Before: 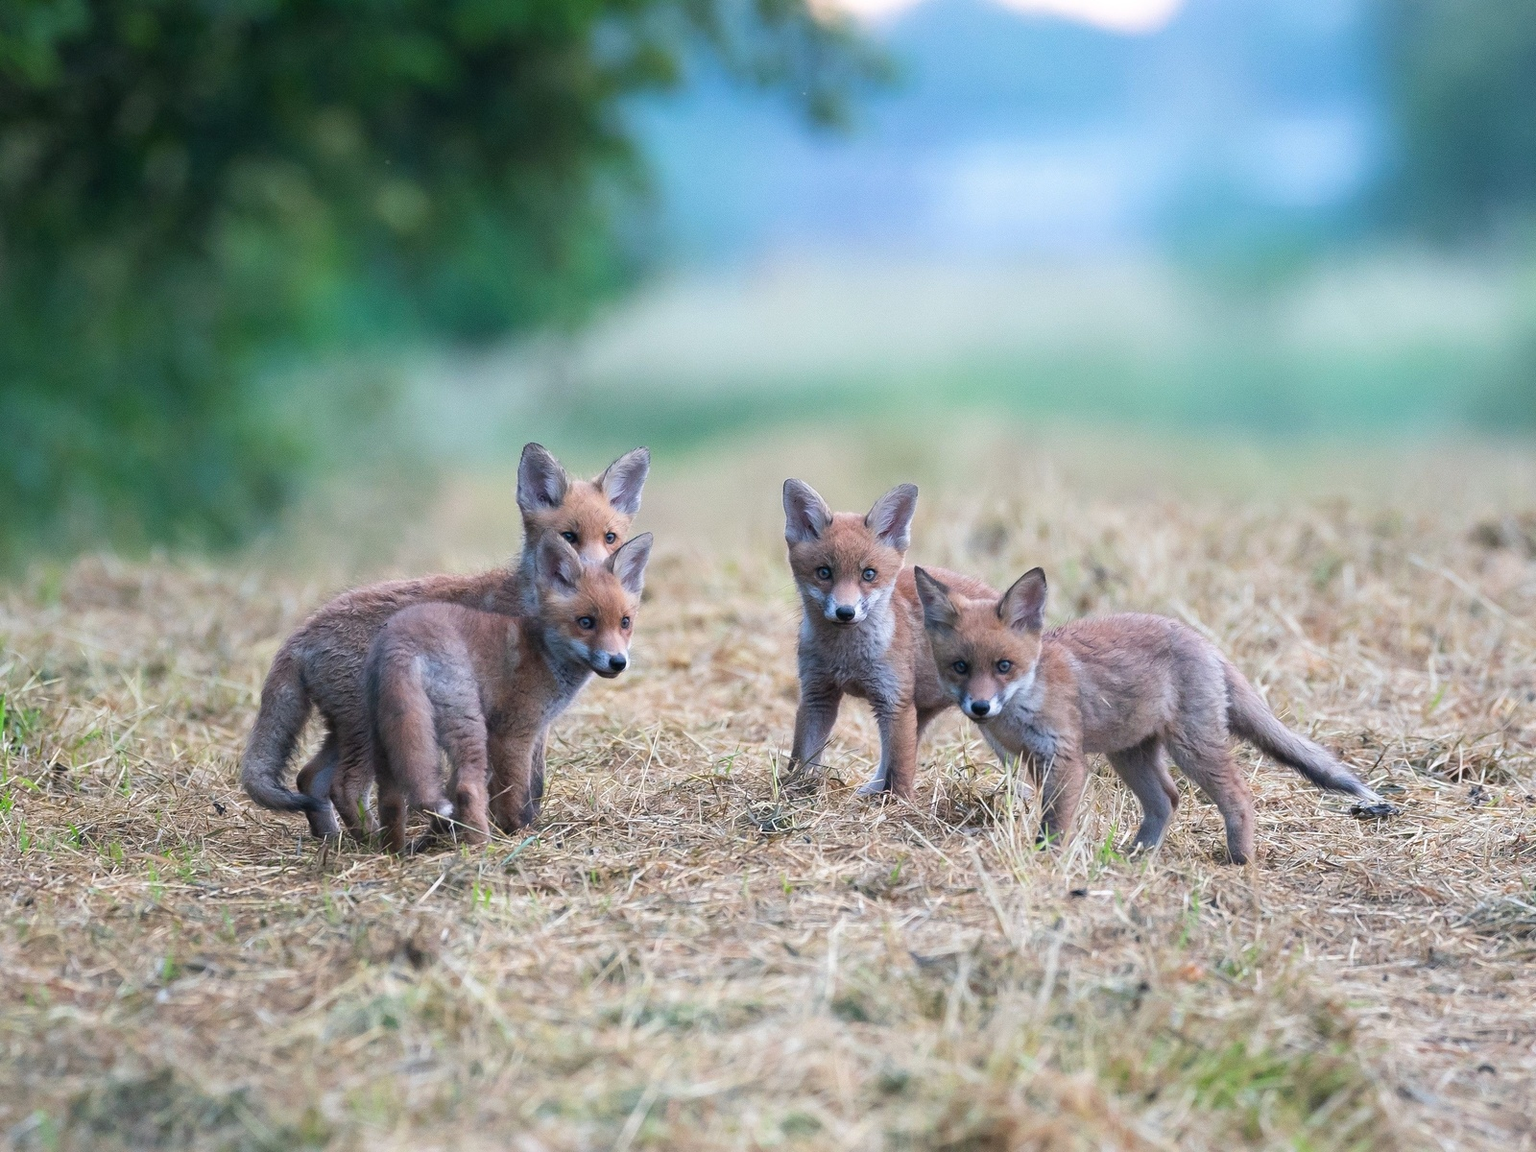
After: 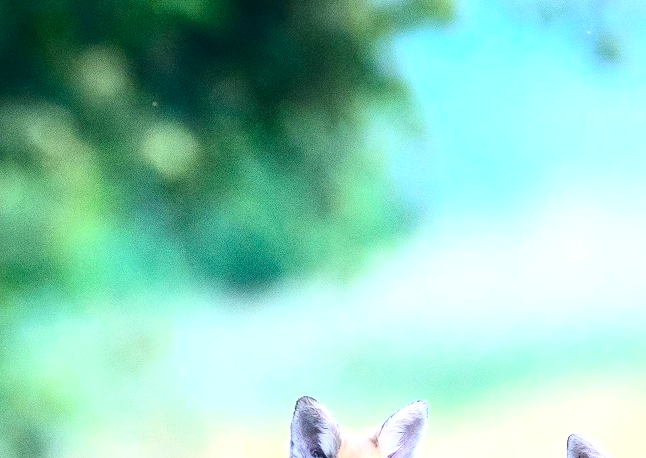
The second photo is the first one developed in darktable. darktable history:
crop: left 15.614%, top 5.439%, right 44.004%, bottom 56.313%
local contrast: mode bilateral grid, contrast 19, coarseness 49, detail 132%, midtone range 0.2
contrast brightness saturation: contrast 0.393, brightness 0.106
color balance rgb: shadows lift › chroma 3.349%, shadows lift › hue 241.96°, perceptual saturation grading › global saturation 19.901%, global vibrance 9.152%
exposure: black level correction 0, exposure 1.104 EV, compensate highlight preservation false
